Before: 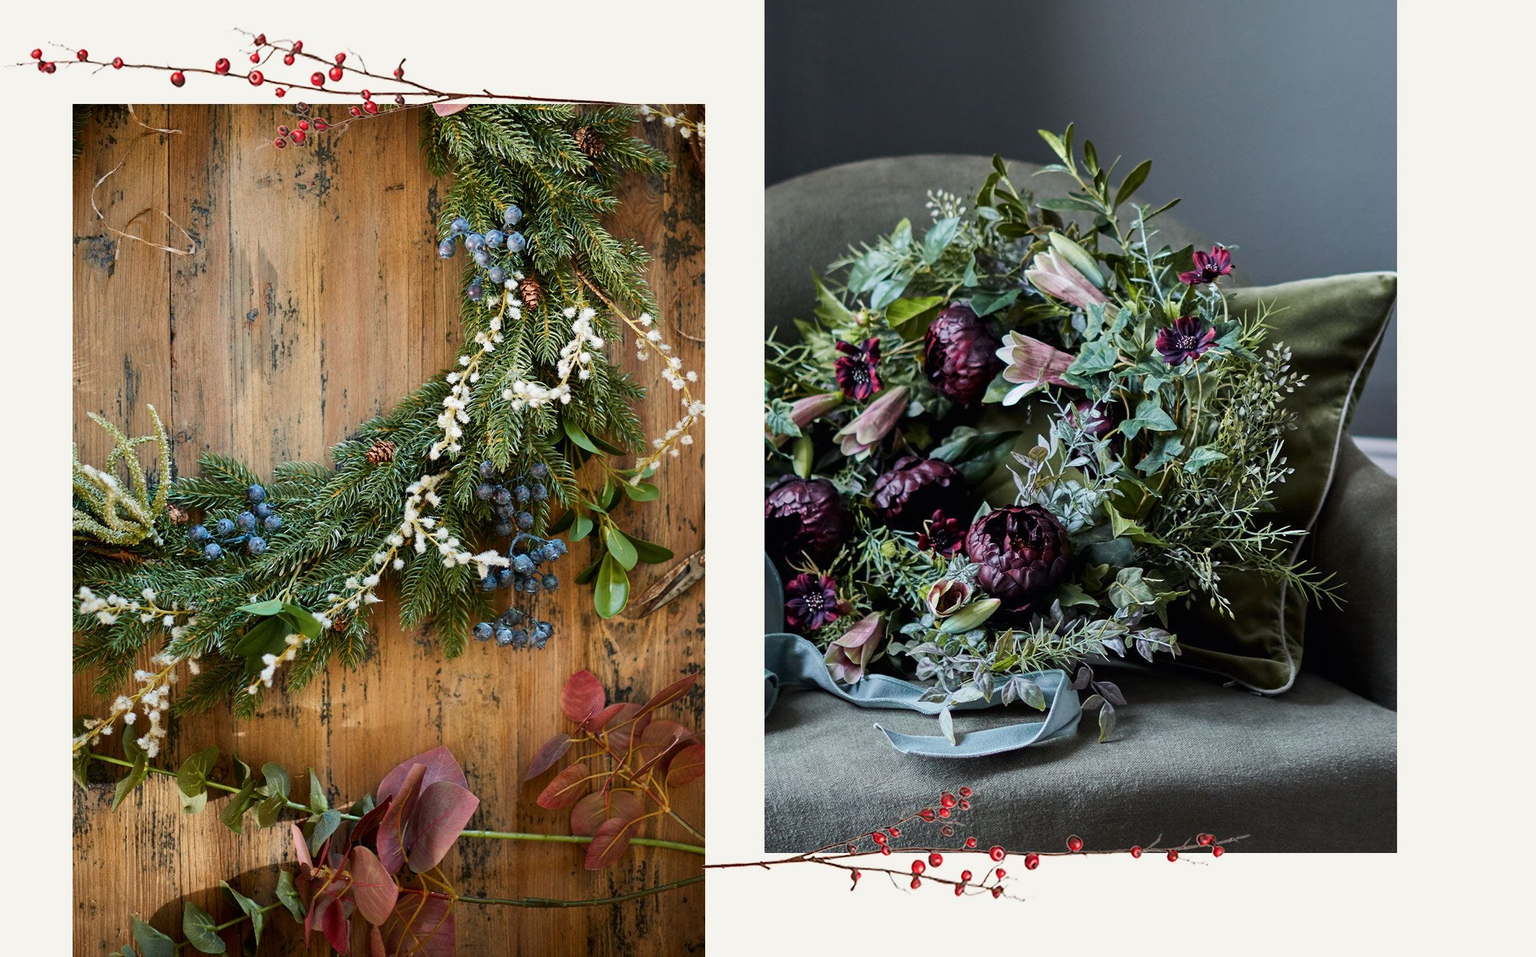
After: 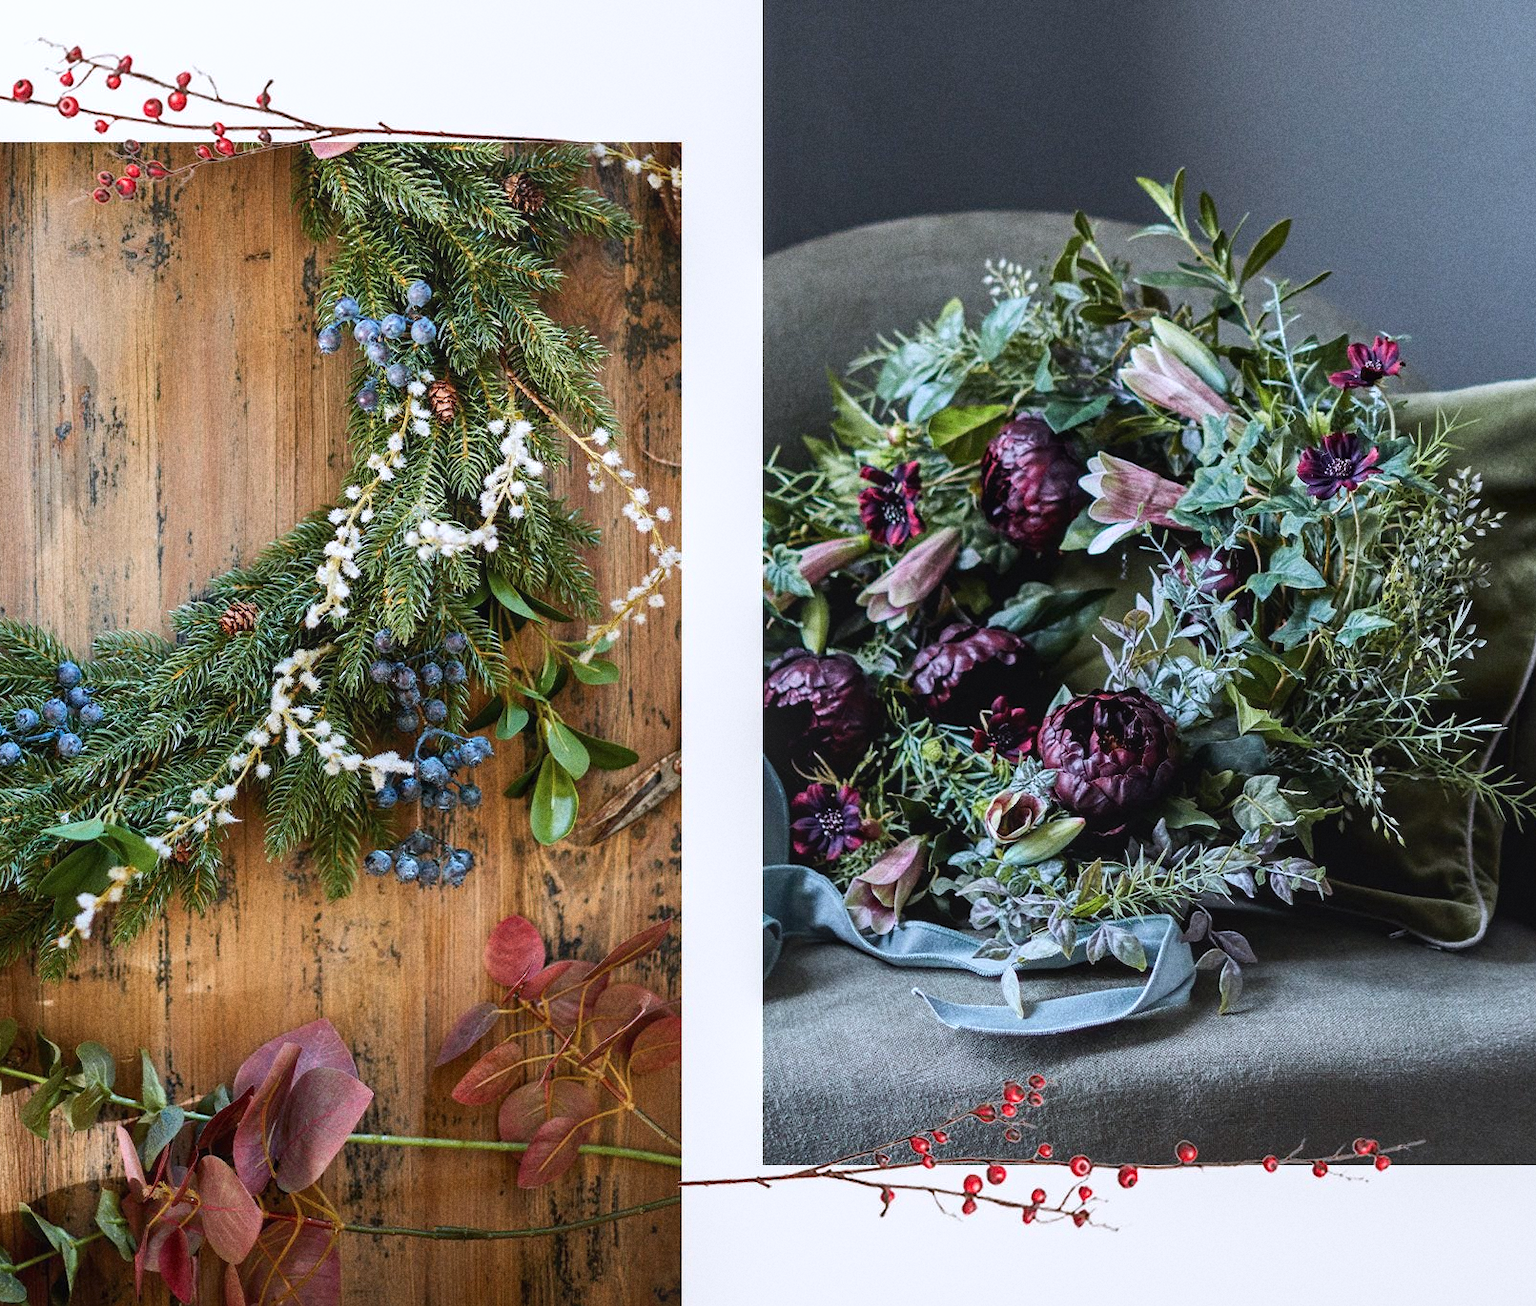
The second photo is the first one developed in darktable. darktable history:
crop: left 13.443%, right 13.31%
local contrast: detail 110%
grain: coarseness 8.68 ISO, strength 31.94%
exposure: exposure 0.2 EV, compensate highlight preservation false
color calibration: illuminant as shot in camera, x 0.358, y 0.373, temperature 4628.91 K
